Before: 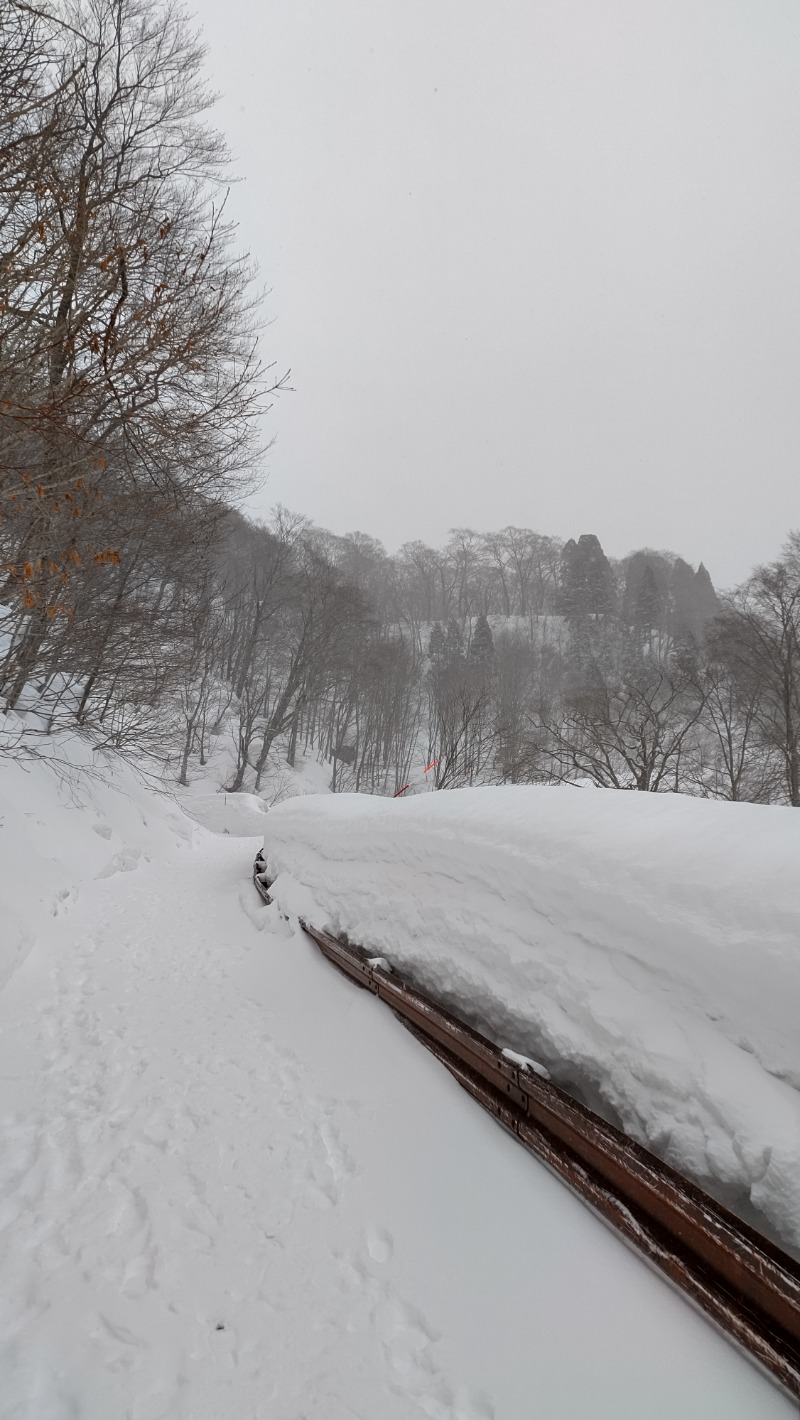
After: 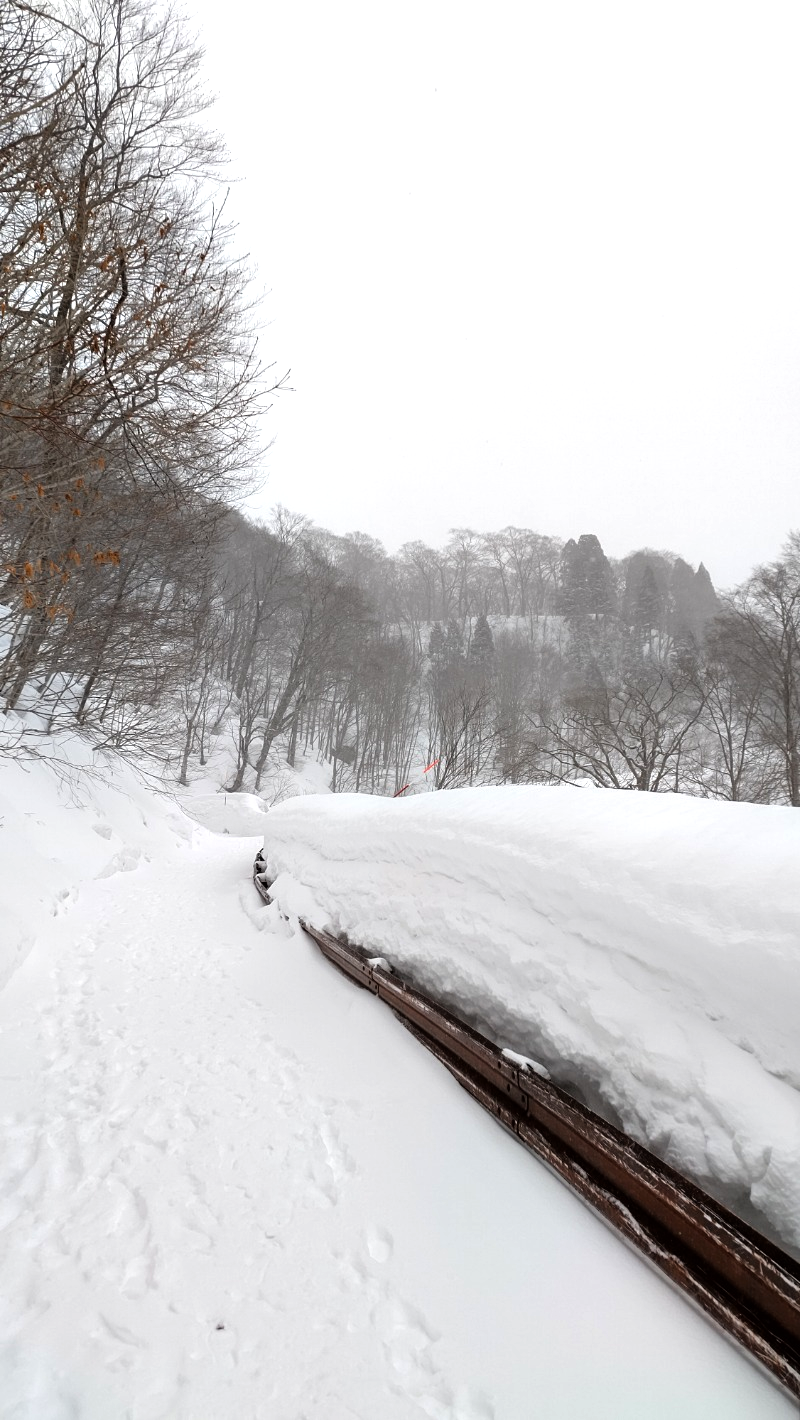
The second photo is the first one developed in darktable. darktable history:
tone equalizer: -8 EV -0.72 EV, -7 EV -0.704 EV, -6 EV -0.588 EV, -5 EV -0.406 EV, -3 EV 0.373 EV, -2 EV 0.6 EV, -1 EV 0.678 EV, +0 EV 0.765 EV
